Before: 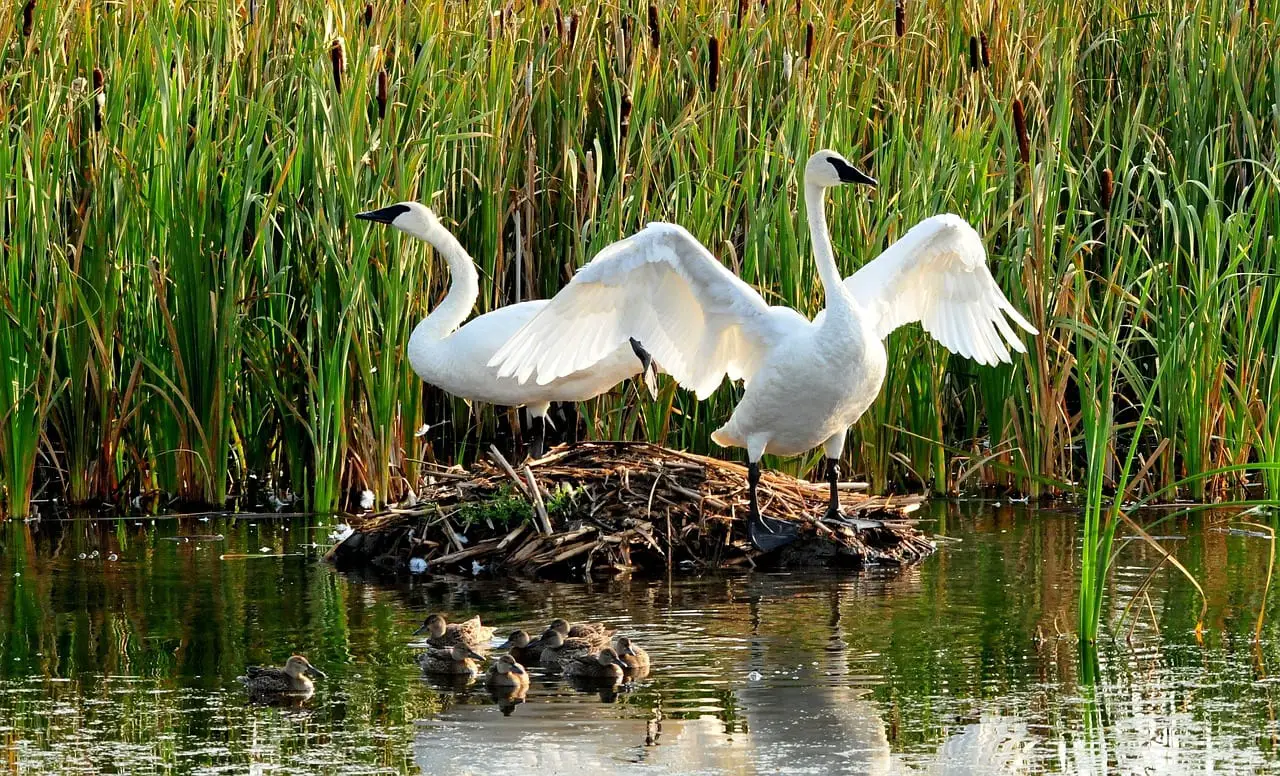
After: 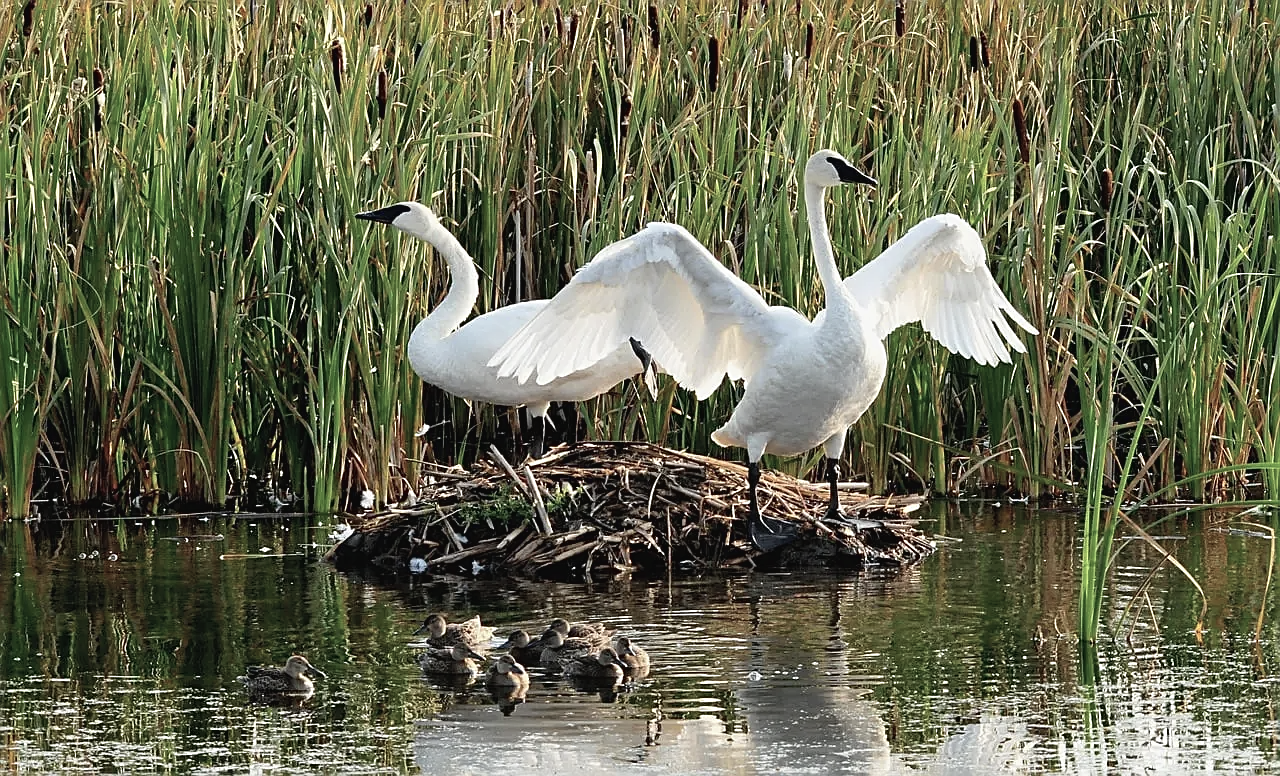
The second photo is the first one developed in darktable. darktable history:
sharpen: on, module defaults
contrast brightness saturation: contrast -0.05, saturation -0.41
